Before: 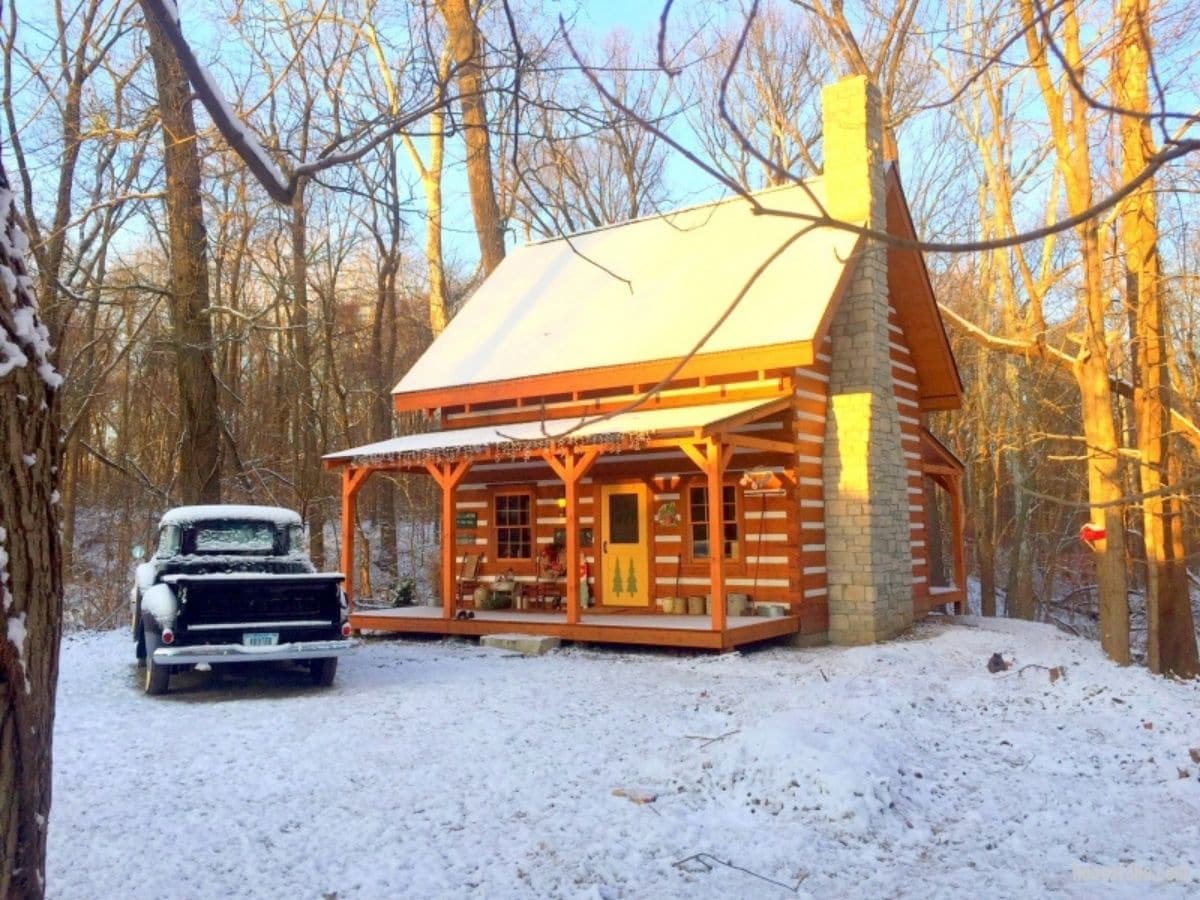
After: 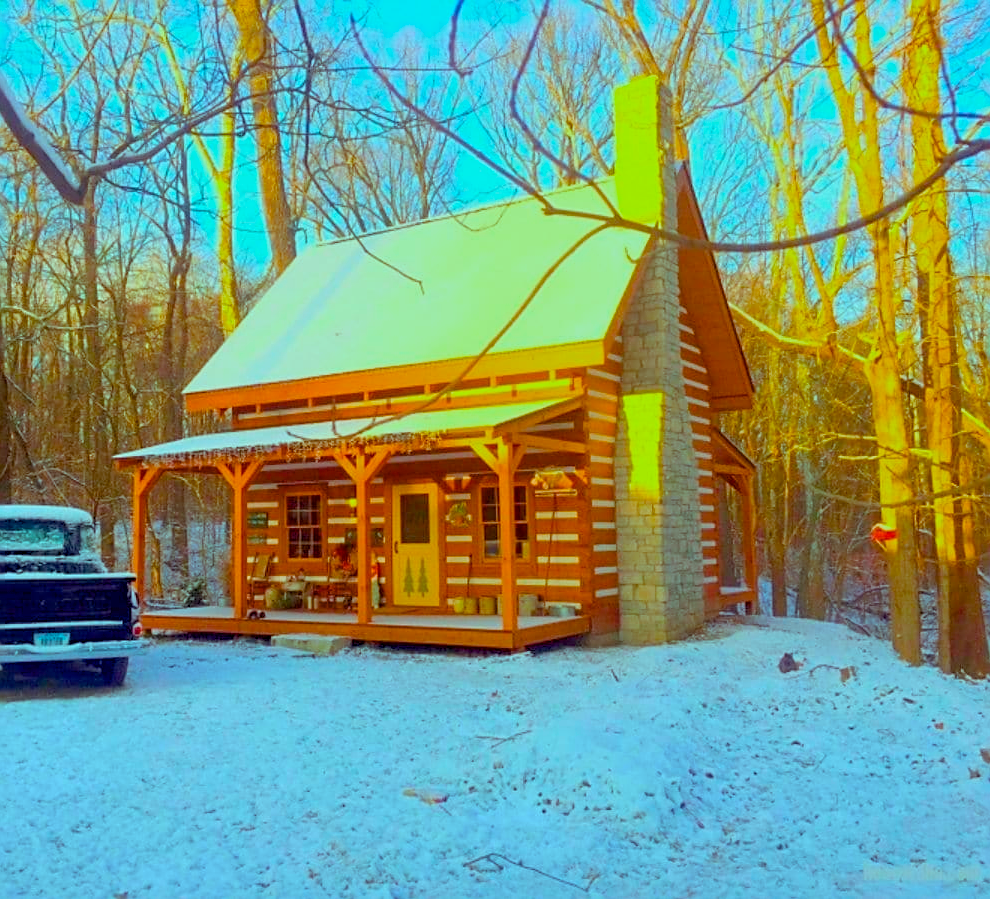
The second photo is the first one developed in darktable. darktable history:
color balance rgb: power › hue 206.23°, highlights gain › chroma 5.255%, highlights gain › hue 194.78°, linear chroma grading › global chroma 25.546%, perceptual saturation grading › global saturation 30.156%, contrast -20.604%
sharpen: on, module defaults
crop: left 17.441%, bottom 0.05%
